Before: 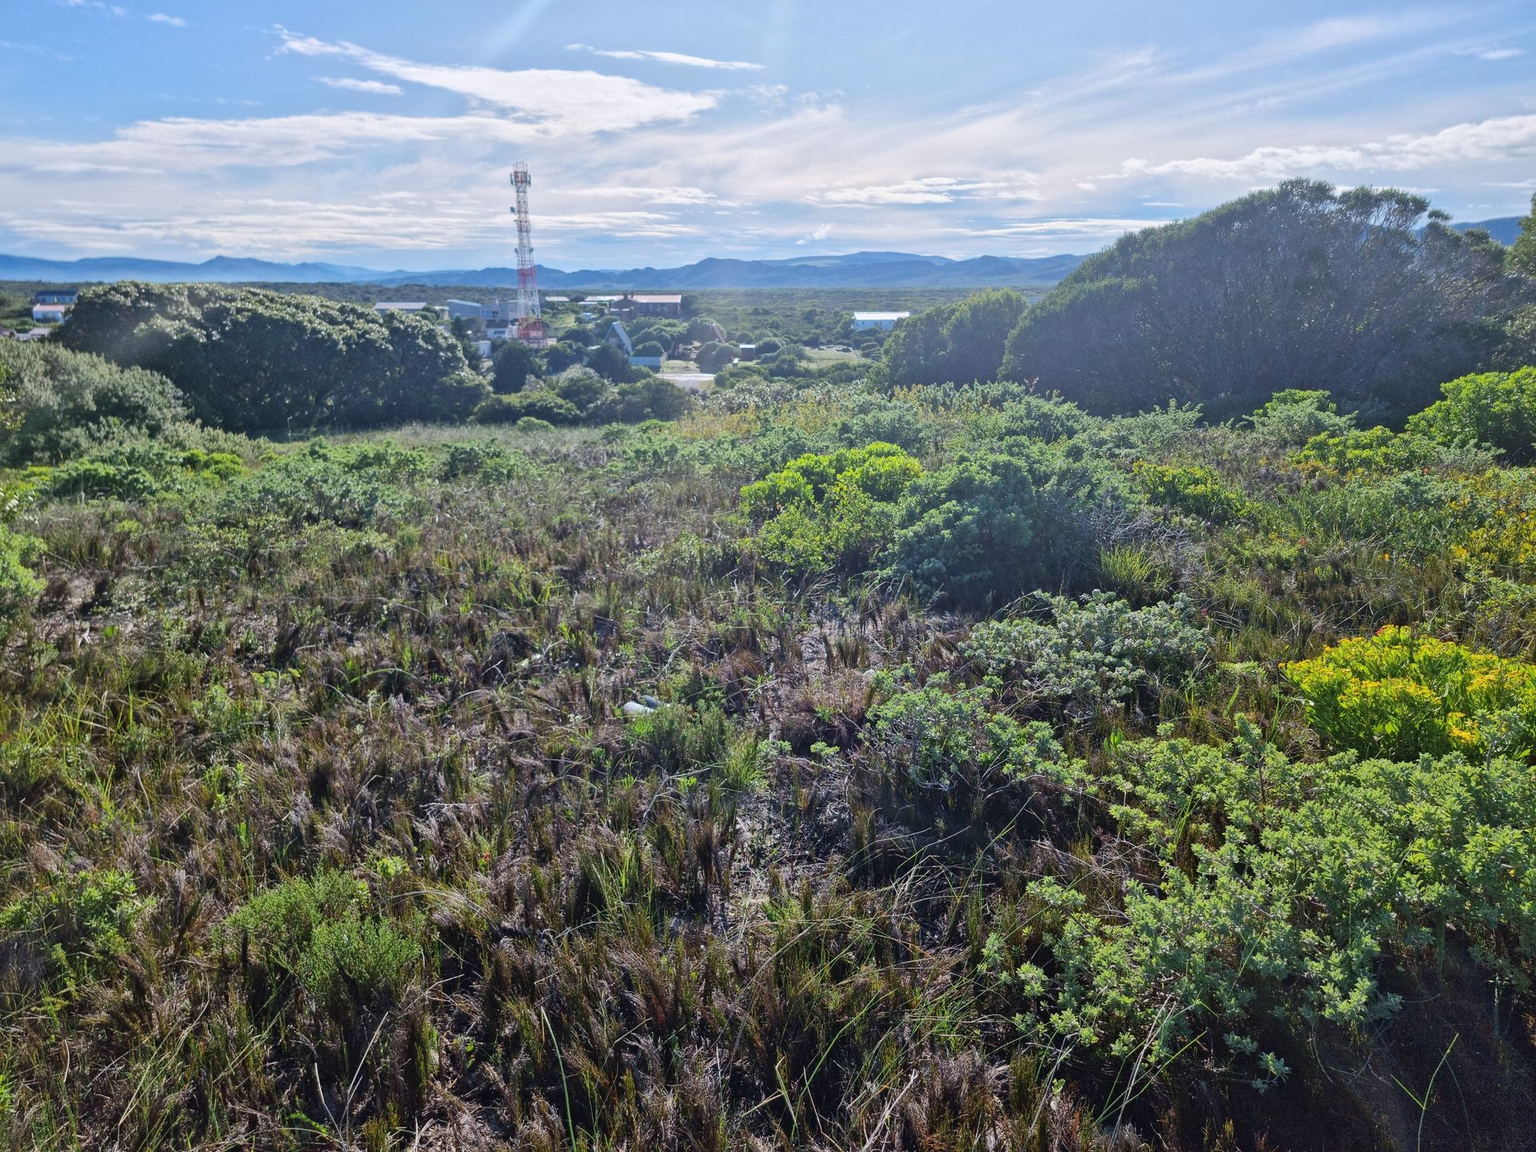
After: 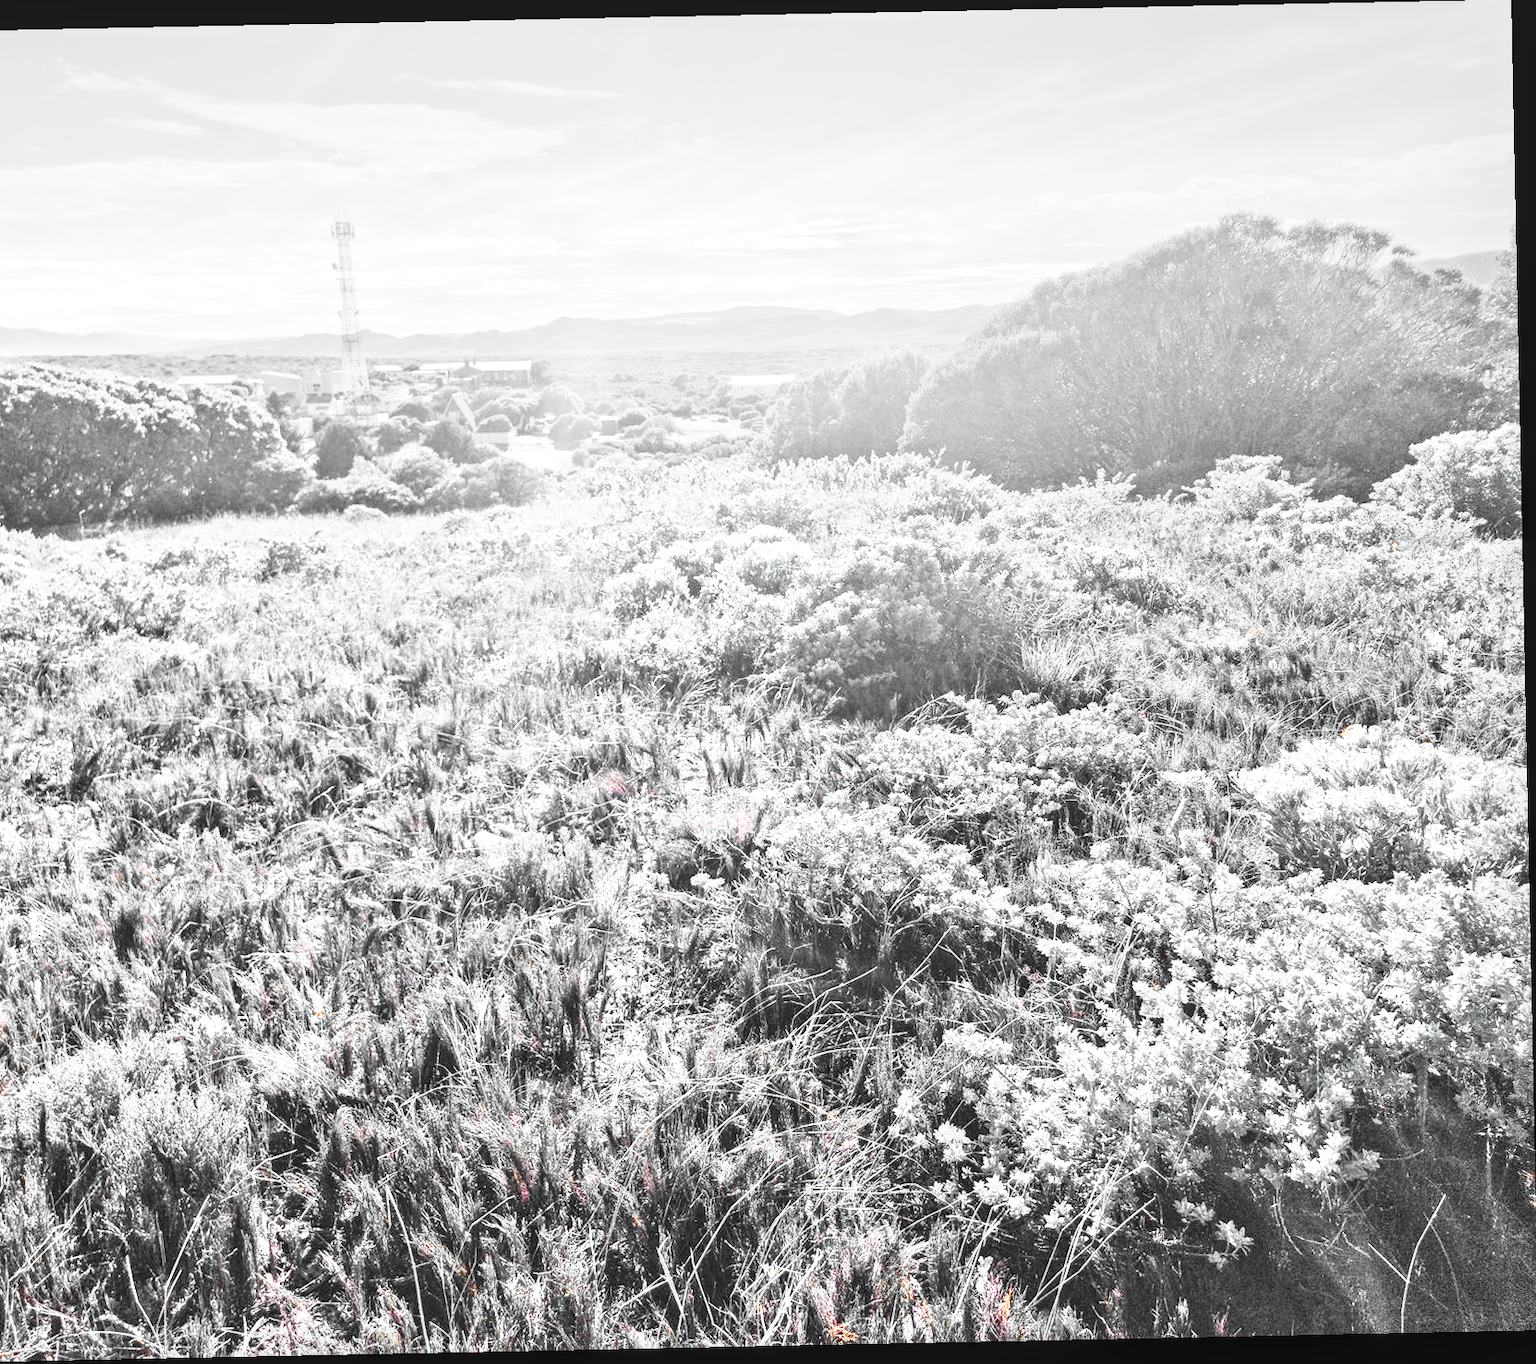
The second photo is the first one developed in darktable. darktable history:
base curve: curves: ch0 [(0, 0) (0.579, 0.807) (1, 1)], preserve colors none
exposure: black level correction 0, exposure 1.388 EV, compensate exposure bias true, compensate highlight preservation false
color zones: curves: ch0 [(0, 0.65) (0.096, 0.644) (0.221, 0.539) (0.429, 0.5) (0.571, 0.5) (0.714, 0.5) (0.857, 0.5) (1, 0.65)]; ch1 [(0, 0.5) (0.143, 0.5) (0.257, -0.002) (0.429, 0.04) (0.571, -0.001) (0.714, -0.015) (0.857, 0.024) (1, 0.5)]
tone curve: curves: ch0 [(0, 0) (0.055, 0.057) (0.258, 0.307) (0.434, 0.543) (0.517, 0.657) (0.745, 0.874) (1, 1)]; ch1 [(0, 0) (0.346, 0.307) (0.418, 0.383) (0.46, 0.439) (0.482, 0.493) (0.502, 0.497) (0.517, 0.506) (0.55, 0.561) (0.588, 0.61) (0.646, 0.688) (1, 1)]; ch2 [(0, 0) (0.346, 0.34) (0.431, 0.45) (0.485, 0.499) (0.5, 0.503) (0.527, 0.508) (0.545, 0.562) (0.679, 0.706) (1, 1)], color space Lab, independent channels, preserve colors none
rotate and perspective: rotation -1.17°, automatic cropping off
crop and rotate: left 14.584%
white balance: red 0.926, green 1.003, blue 1.133
local contrast: on, module defaults
